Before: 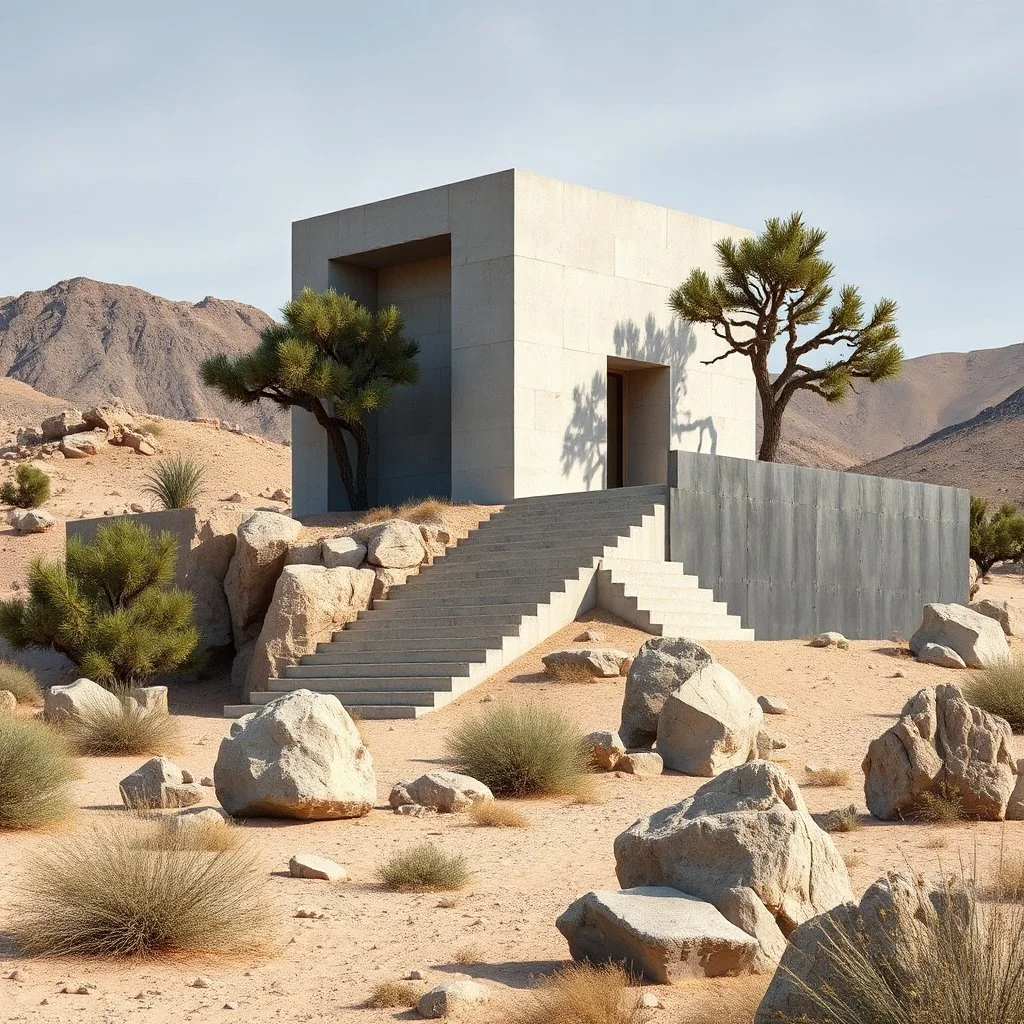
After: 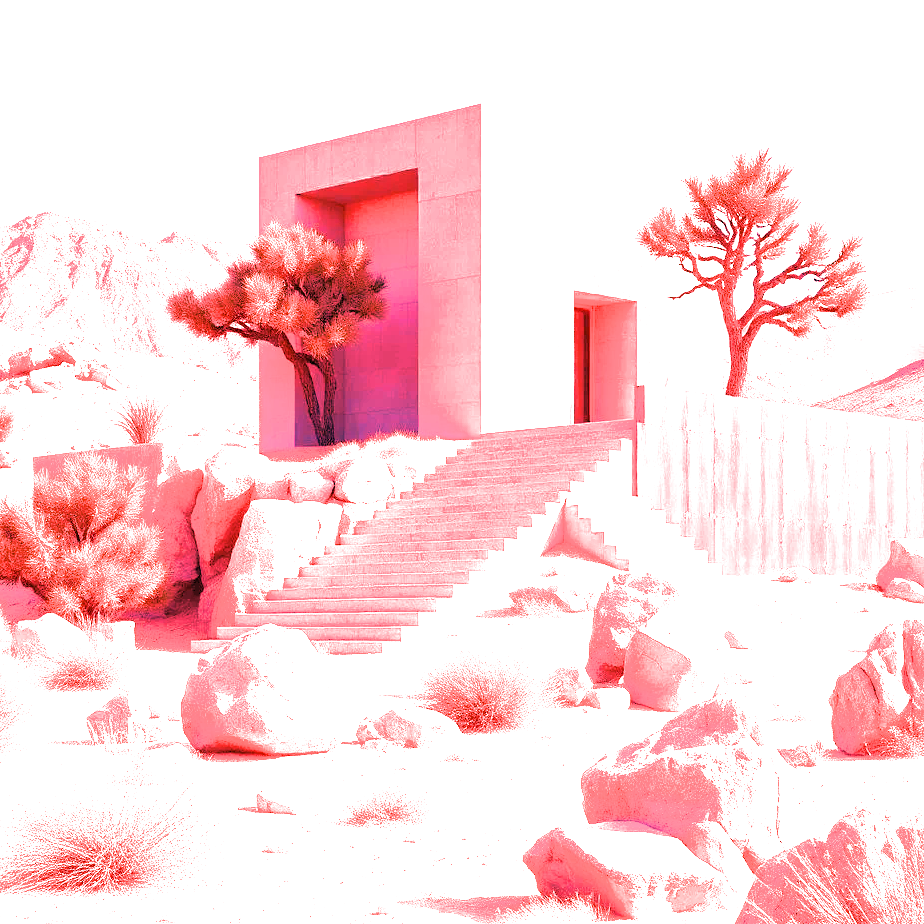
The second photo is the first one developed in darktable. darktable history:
crop: left 3.305%, top 6.436%, right 6.389%, bottom 3.258%
filmic rgb: black relative exposure -7.65 EV, white relative exposure 4.56 EV, hardness 3.61, color science v6 (2022)
exposure: black level correction 0, exposure 1.45 EV, compensate exposure bias true, compensate highlight preservation false
white balance: red 4.26, blue 1.802
tone equalizer: on, module defaults
